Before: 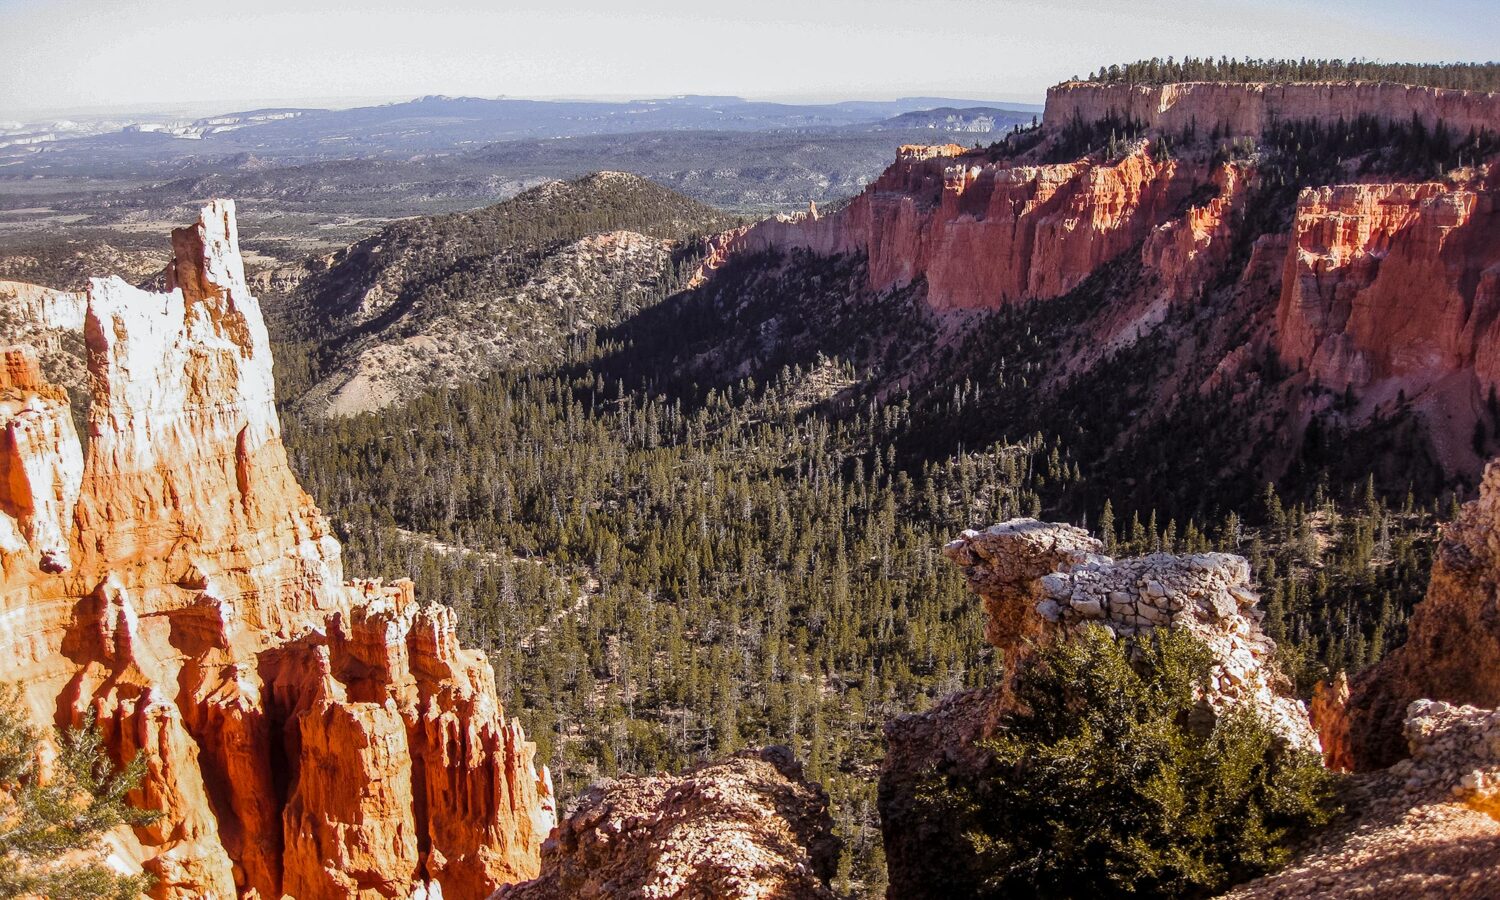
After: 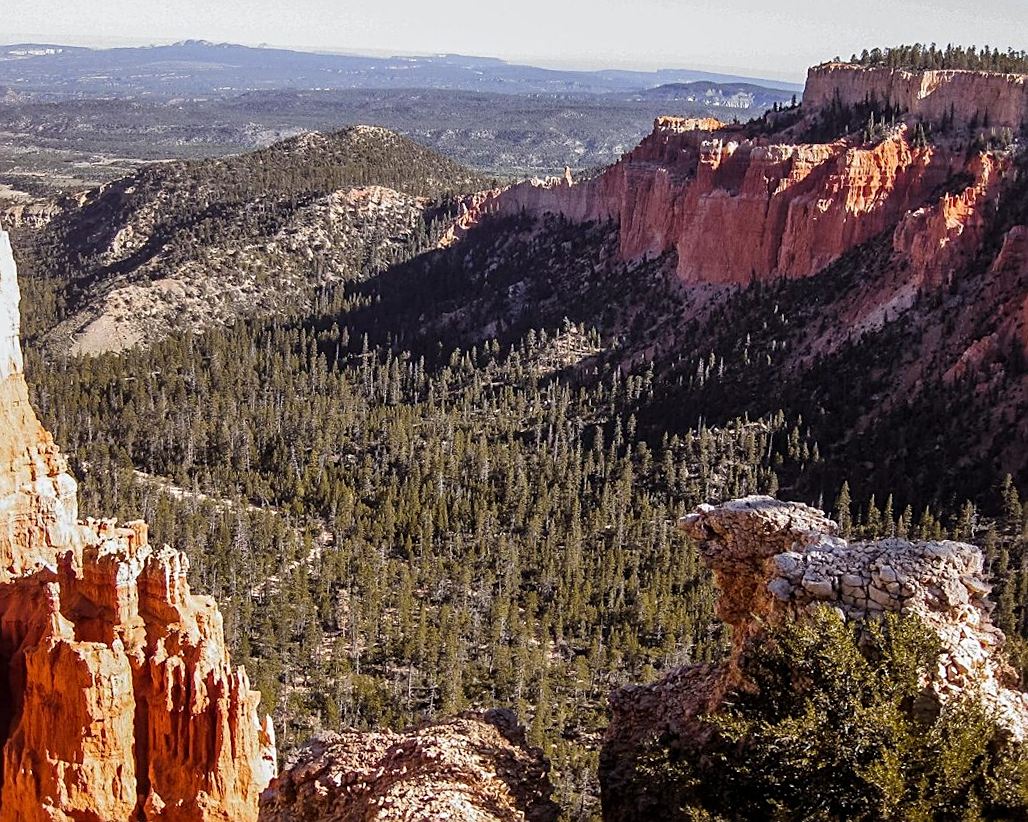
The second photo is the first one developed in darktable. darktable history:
sharpen: on, module defaults
crop and rotate: angle -3.27°, left 14.277%, top 0.028%, right 10.766%, bottom 0.028%
